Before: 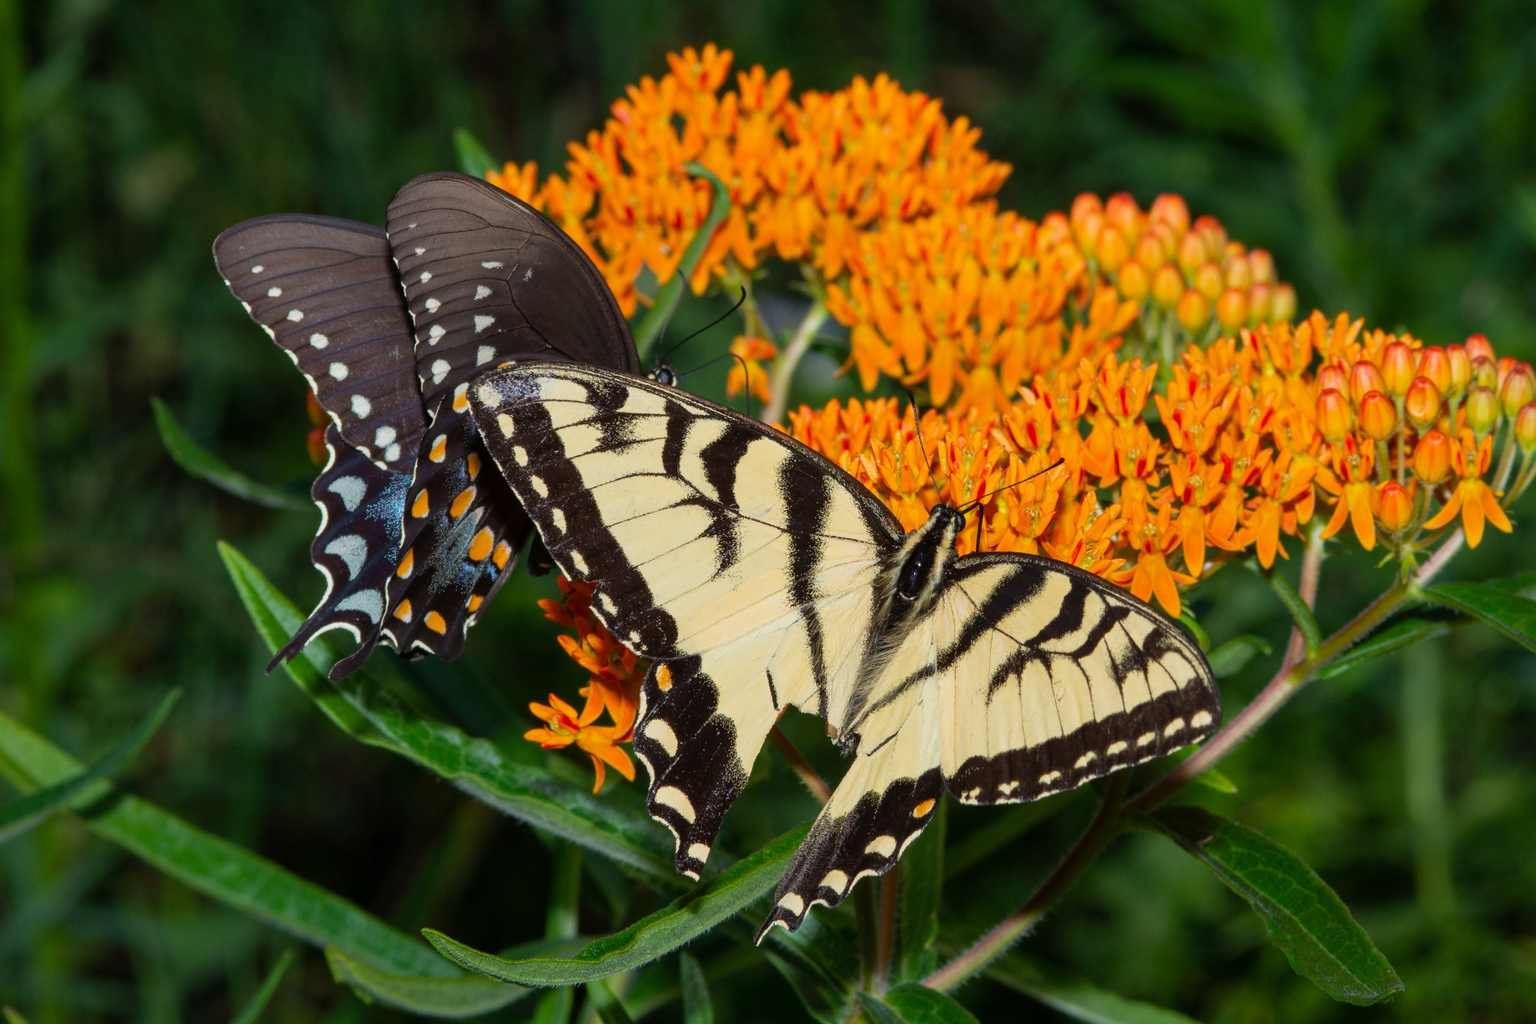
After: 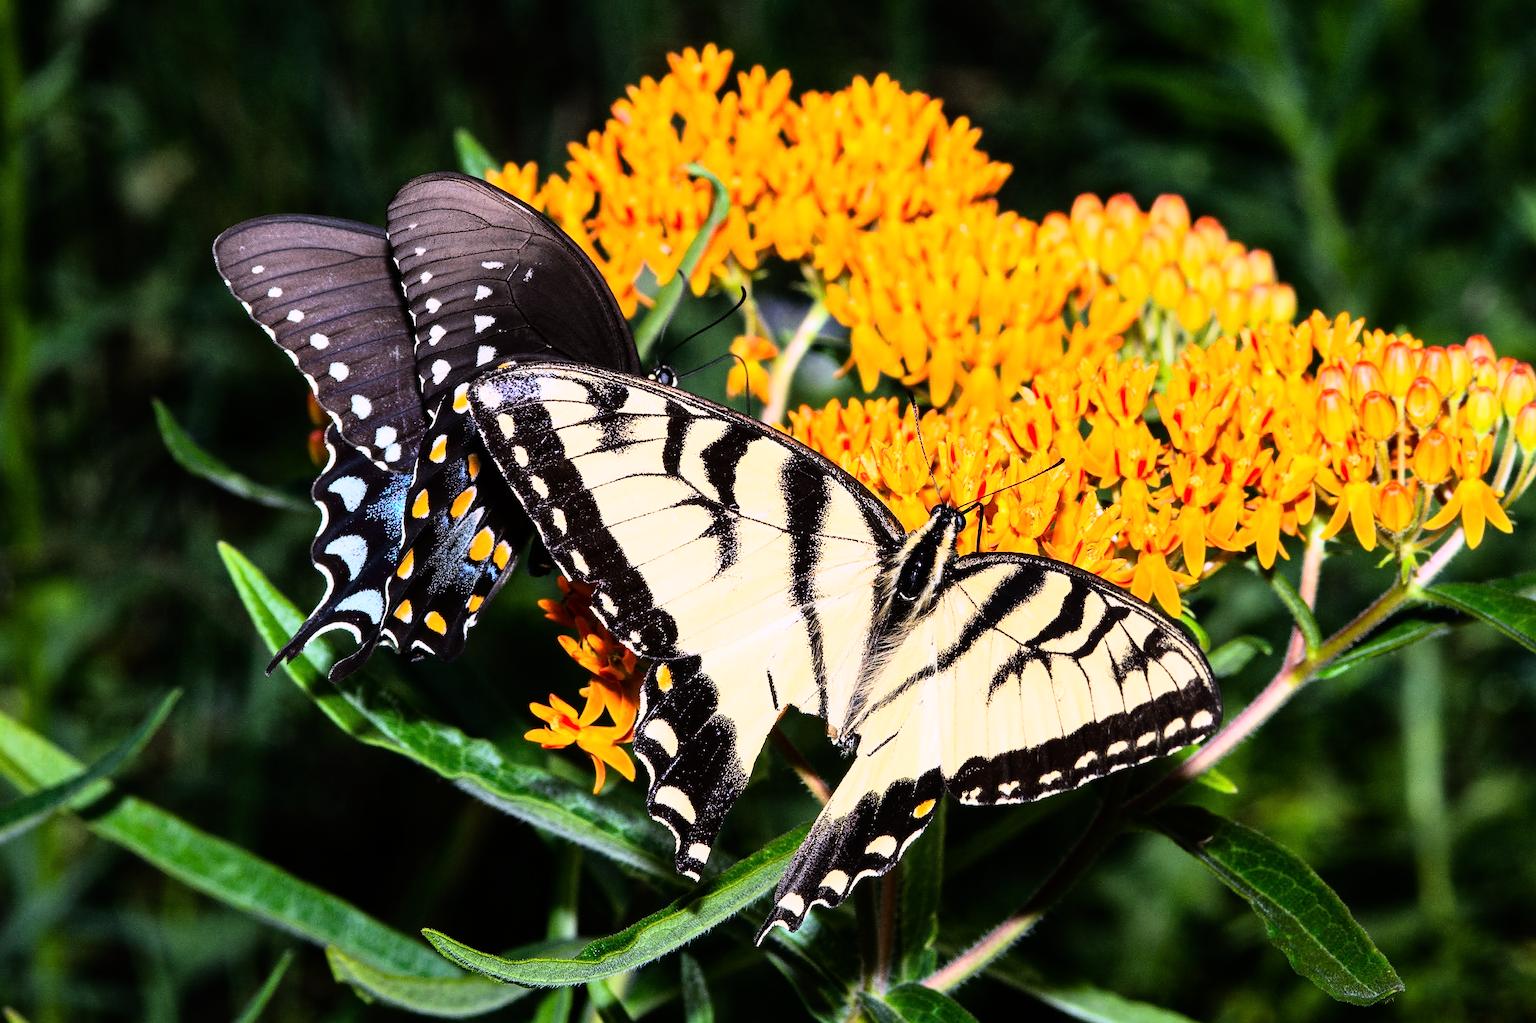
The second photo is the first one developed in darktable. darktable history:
rgb curve: curves: ch0 [(0, 0) (0.21, 0.15) (0.24, 0.21) (0.5, 0.75) (0.75, 0.96) (0.89, 0.99) (1, 1)]; ch1 [(0, 0.02) (0.21, 0.13) (0.25, 0.2) (0.5, 0.67) (0.75, 0.9) (0.89, 0.97) (1, 1)]; ch2 [(0, 0.02) (0.21, 0.13) (0.25, 0.2) (0.5, 0.67) (0.75, 0.9) (0.89, 0.97) (1, 1)], compensate middle gray true
white balance: red 1.042, blue 1.17
sharpen: on, module defaults
